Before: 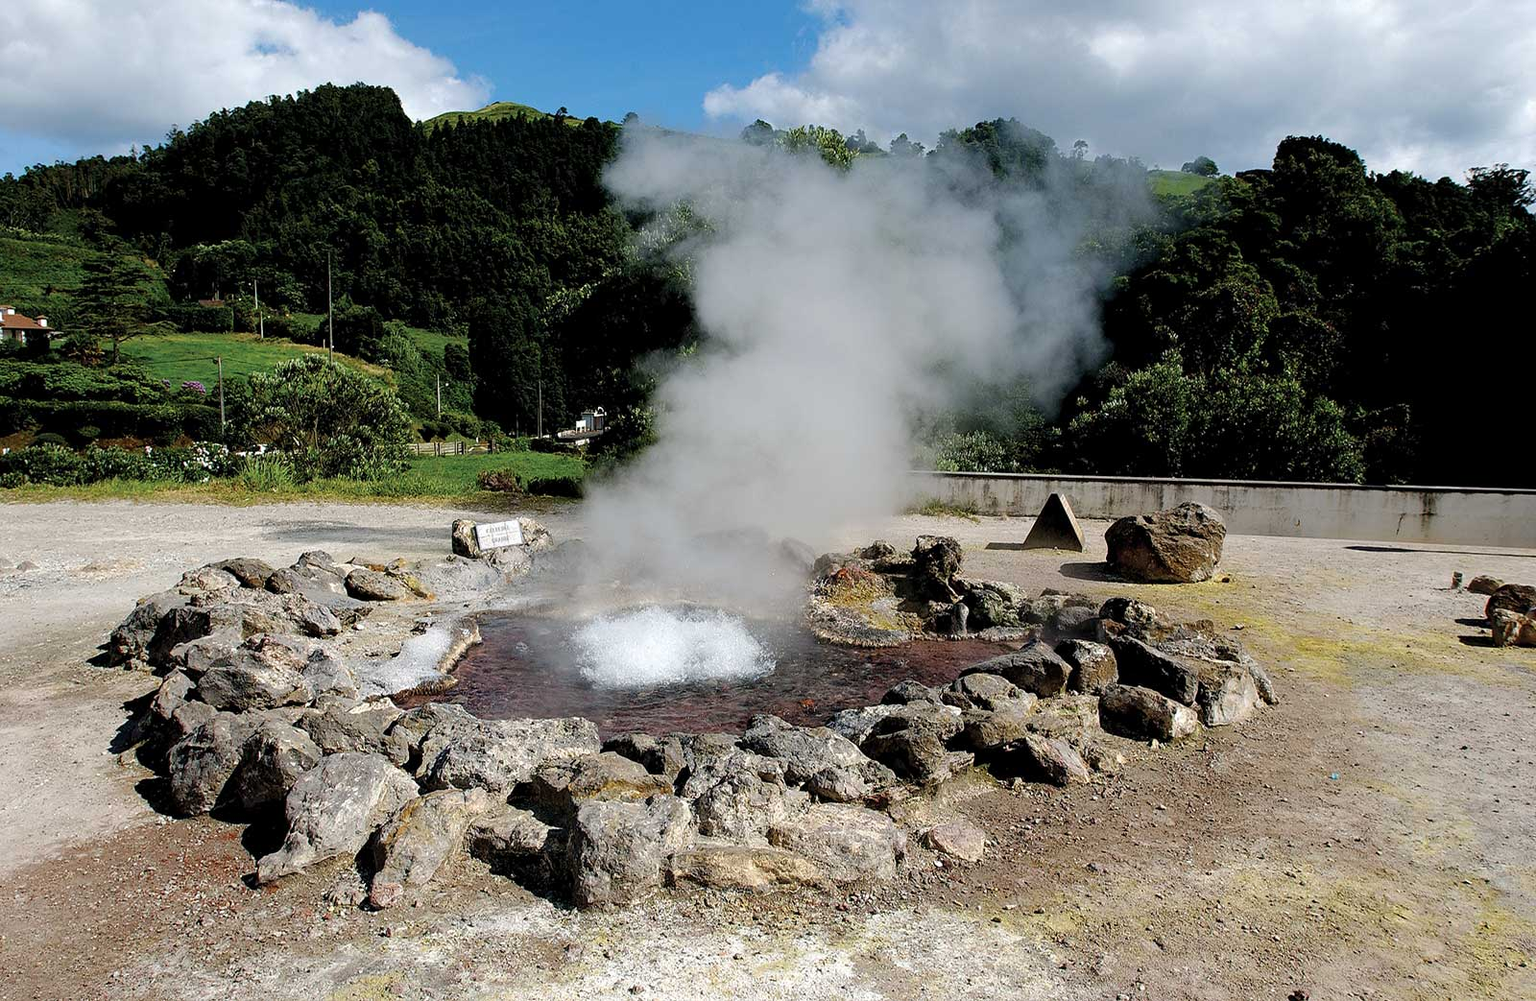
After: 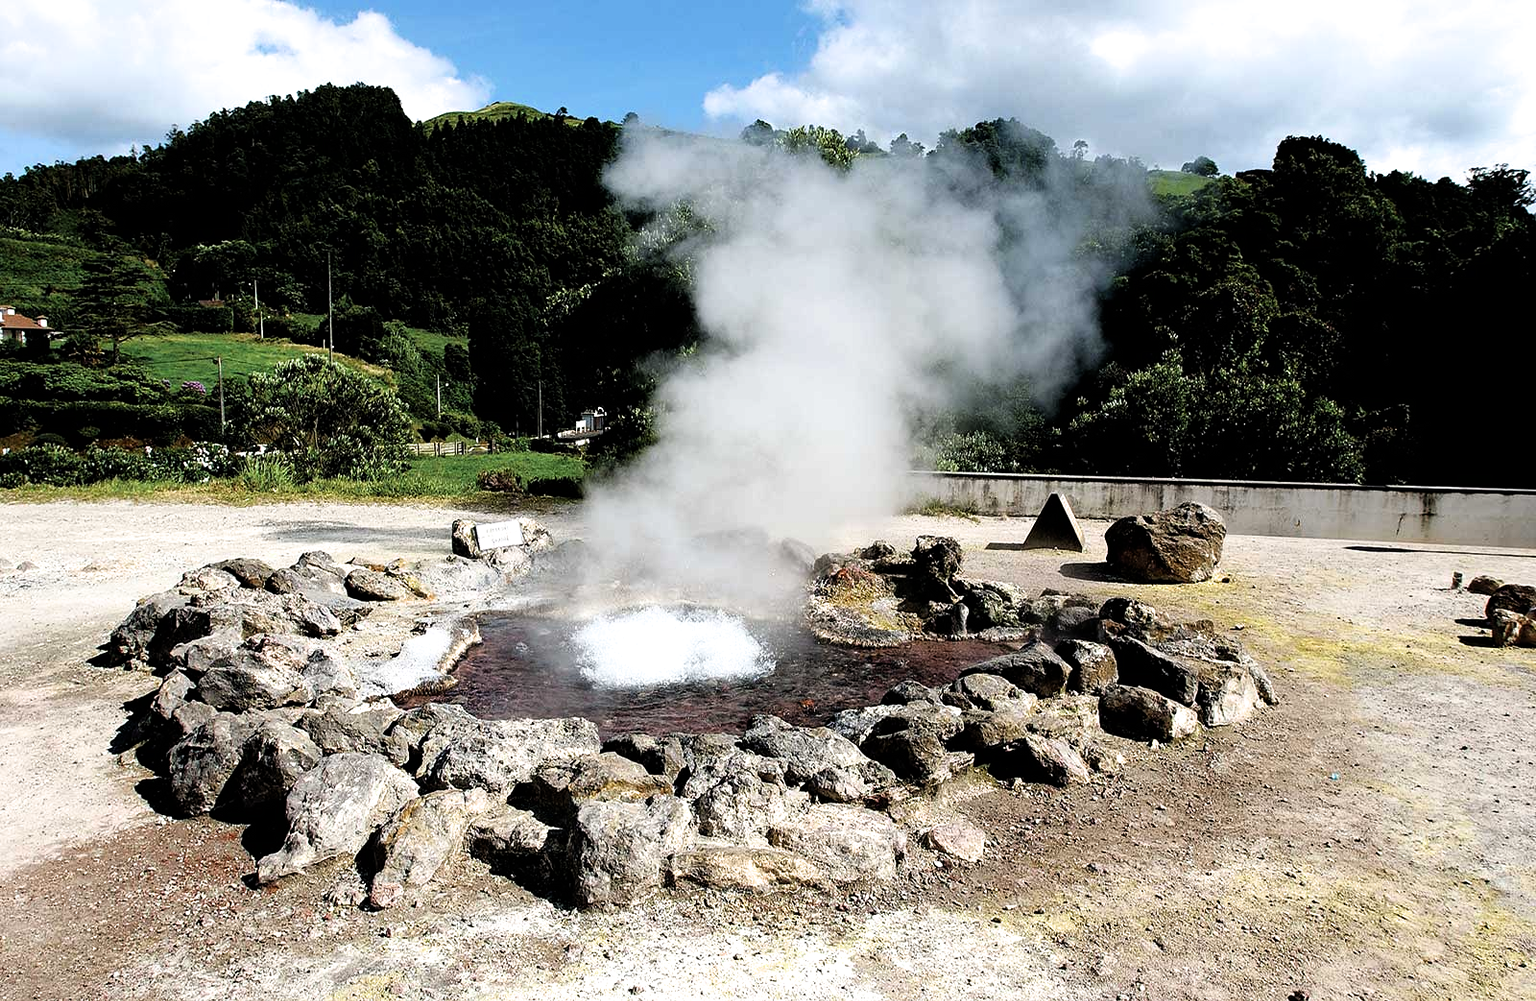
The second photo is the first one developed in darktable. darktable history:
exposure: exposure 0.236 EV
filmic rgb: white relative exposure 2.2 EV, hardness 6.97
